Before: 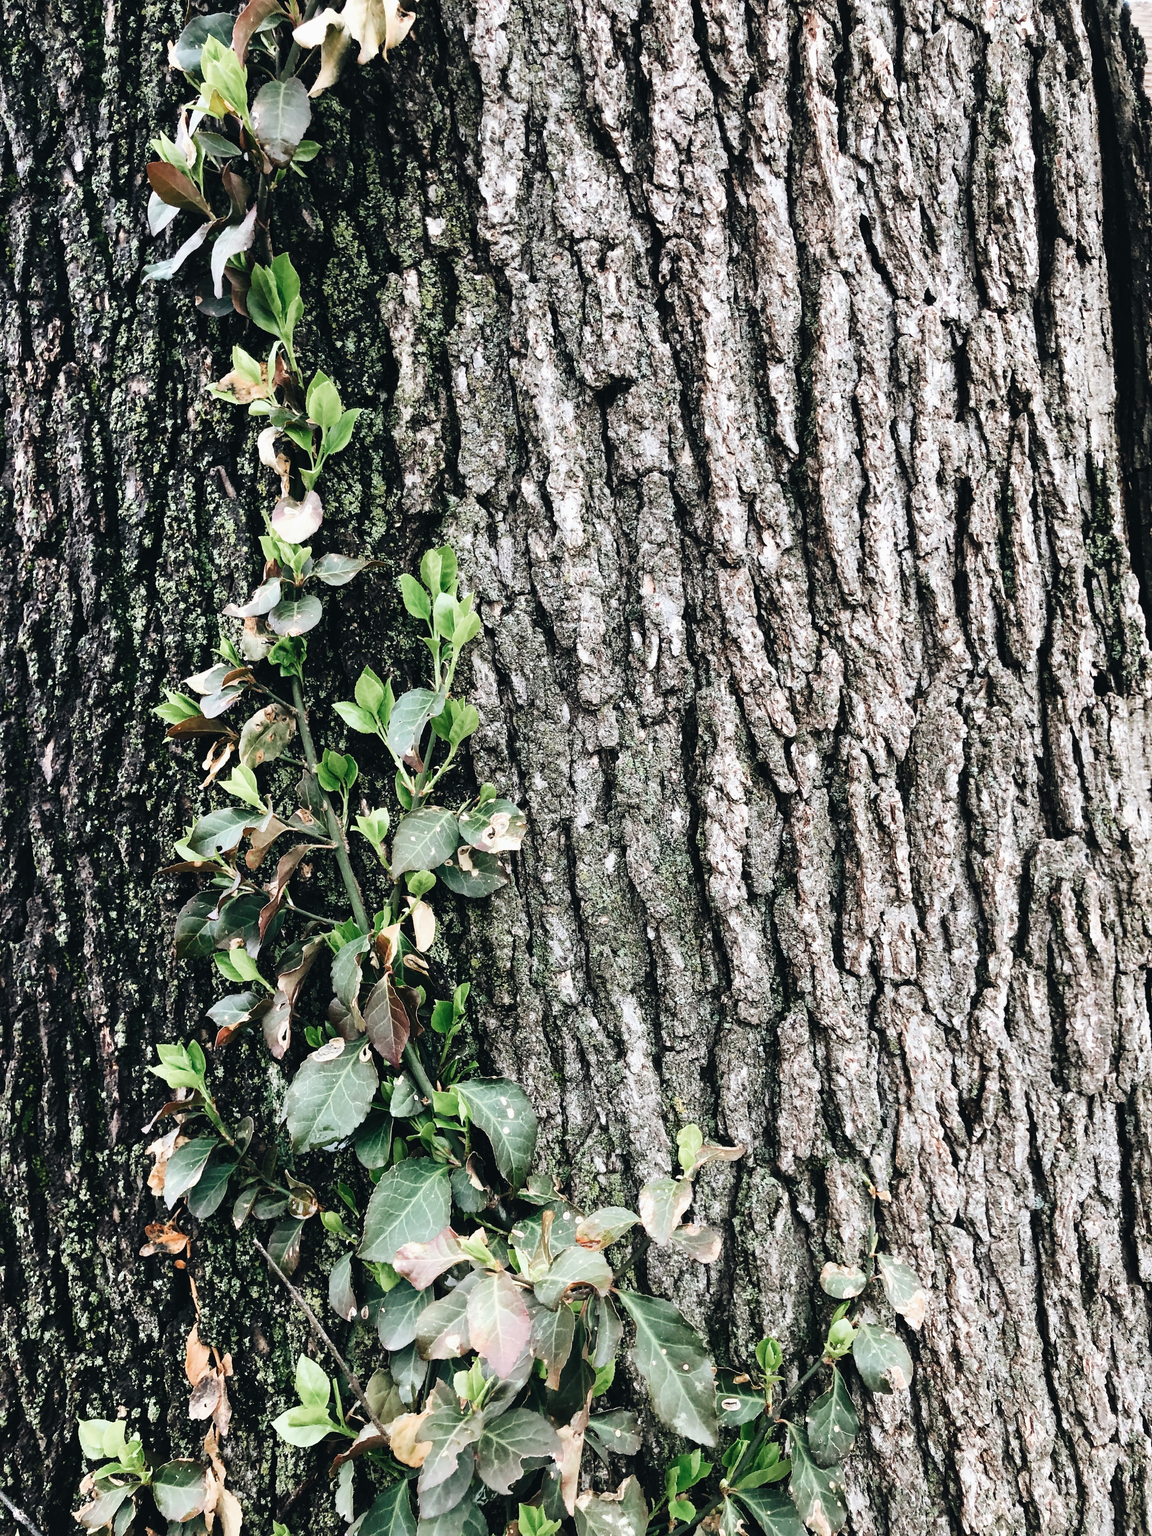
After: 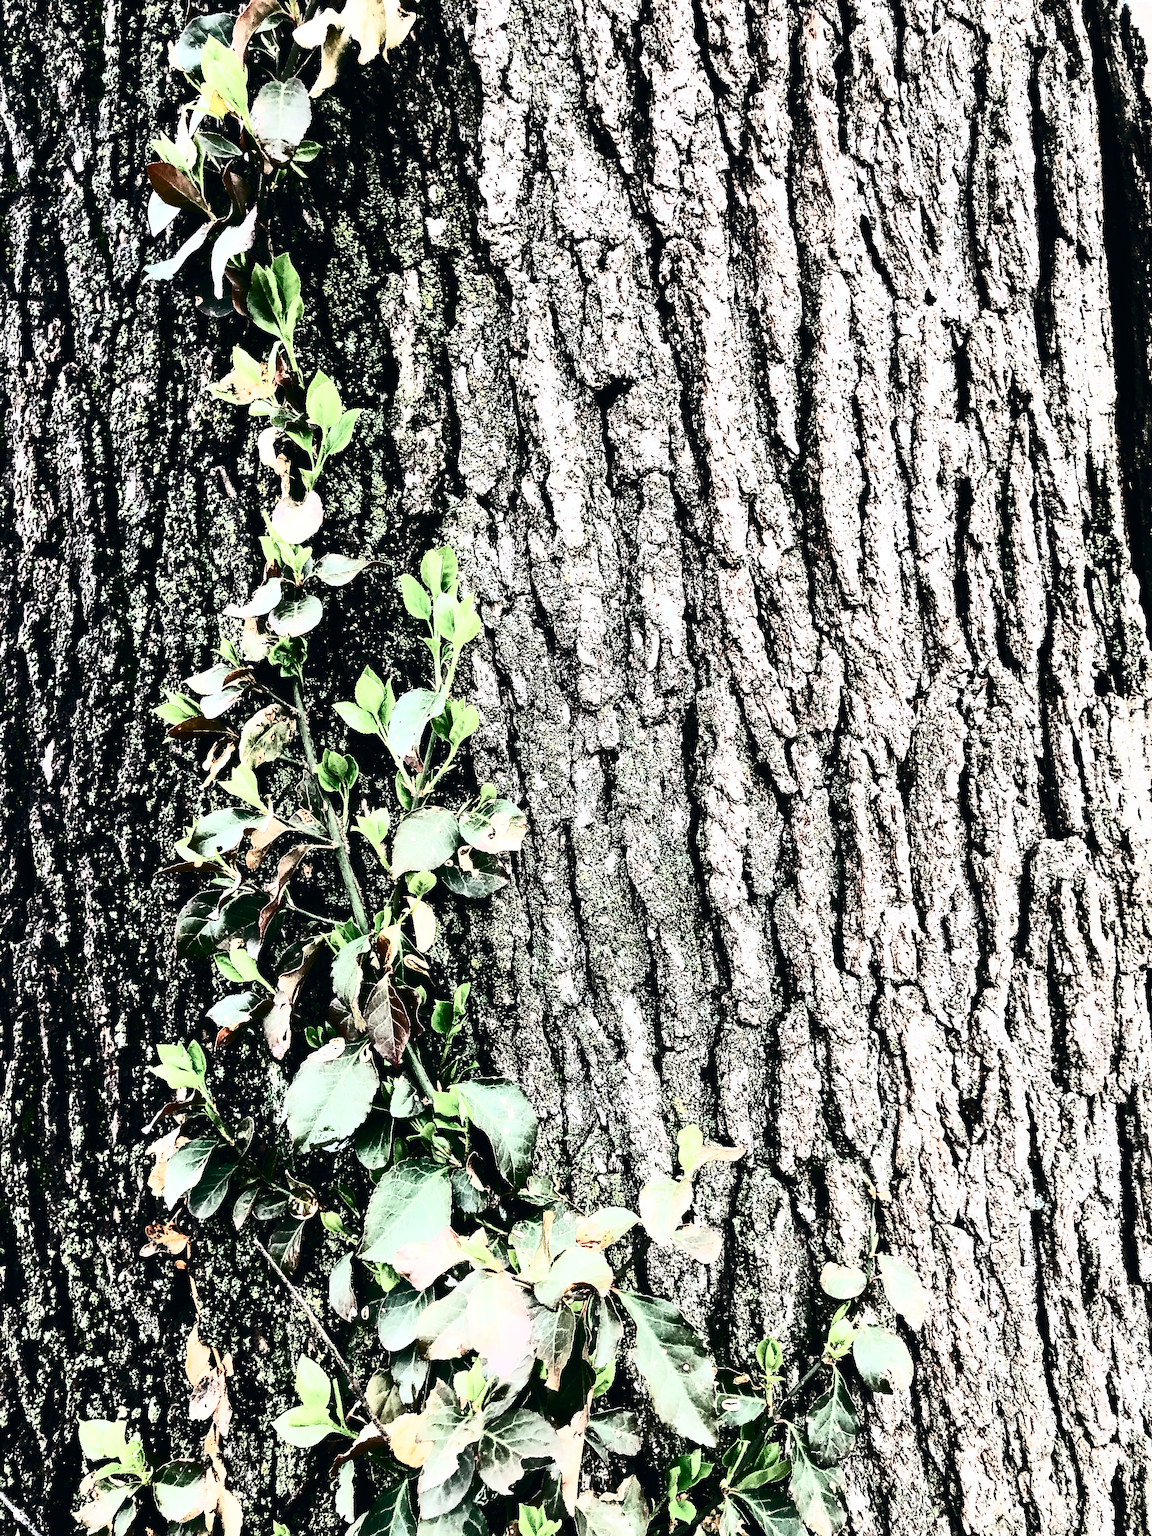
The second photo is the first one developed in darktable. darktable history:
sharpen: on, module defaults
tone equalizer: edges refinement/feathering 500, mask exposure compensation -1.57 EV, preserve details no
contrast brightness saturation: contrast 0.943, brightness 0.194
